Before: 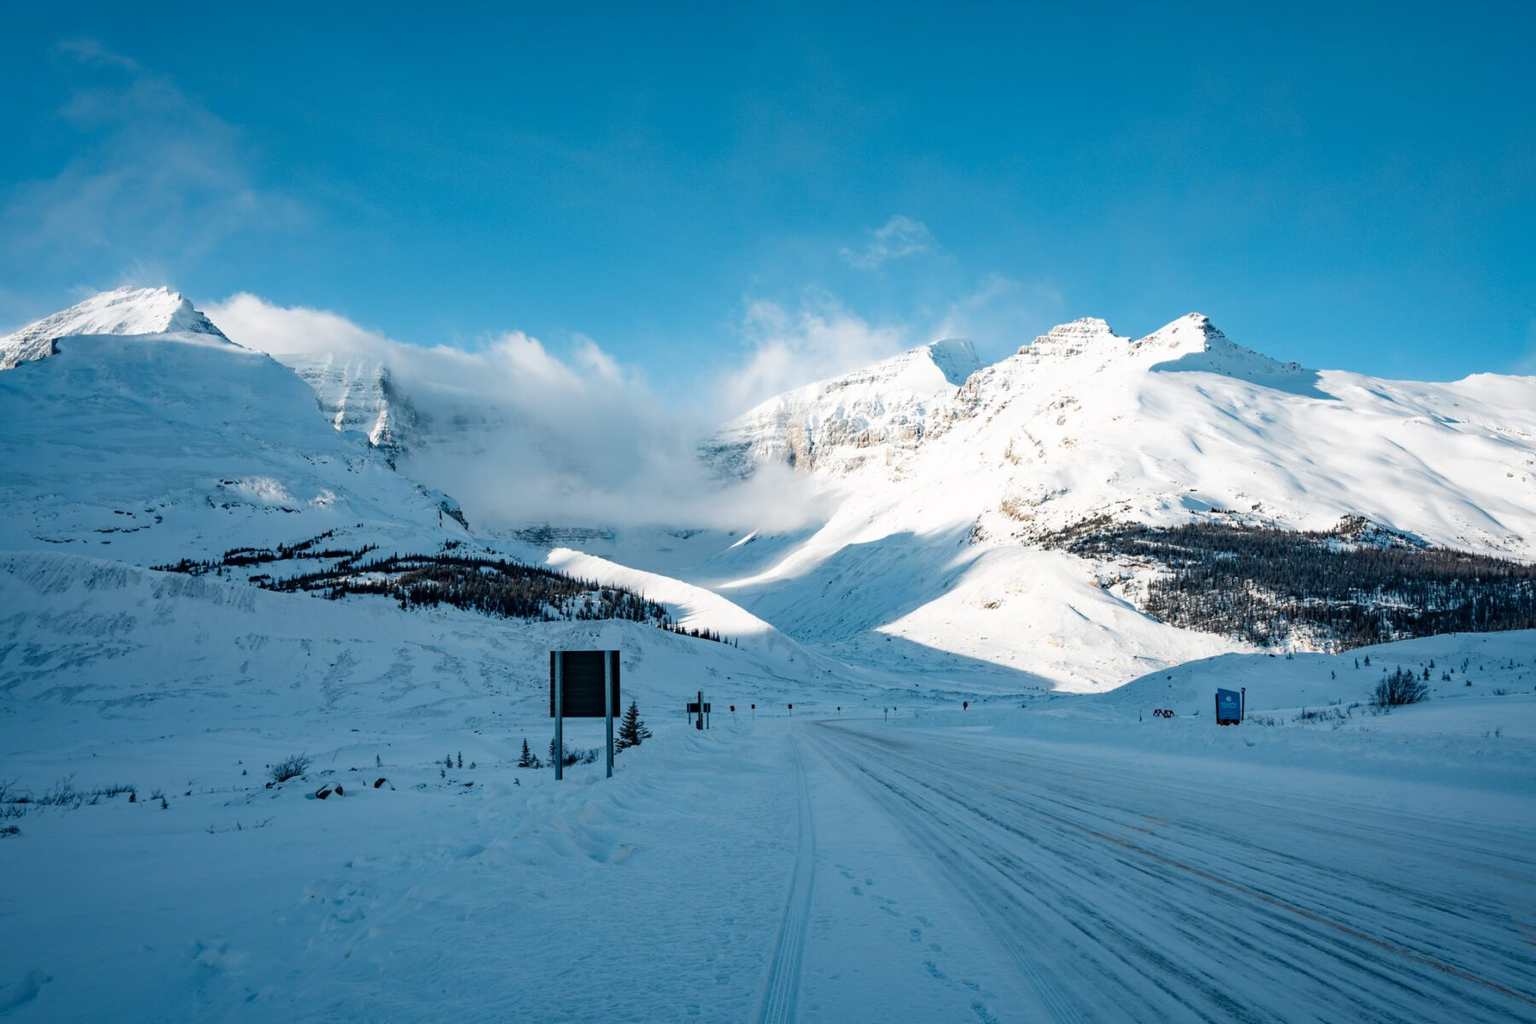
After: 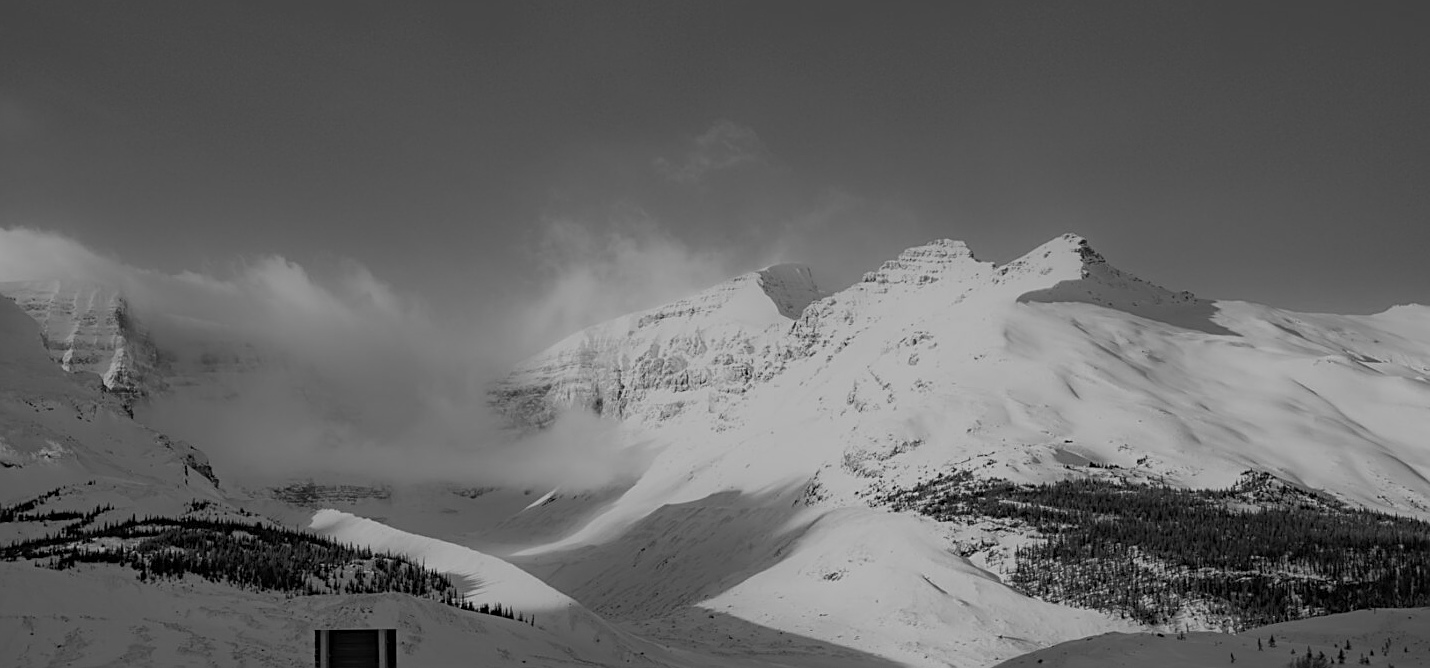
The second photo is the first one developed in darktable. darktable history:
crop: left 18.38%, top 11.092%, right 2.134%, bottom 33.217%
sharpen: on, module defaults
monochrome: a 79.32, b 81.83, size 1.1
color balance rgb: shadows lift › chroma 1%, shadows lift › hue 113°, highlights gain › chroma 0.2%, highlights gain › hue 333°, perceptual saturation grading › global saturation 20%, perceptual saturation grading › highlights -50%, perceptual saturation grading › shadows 25%, contrast -10%
